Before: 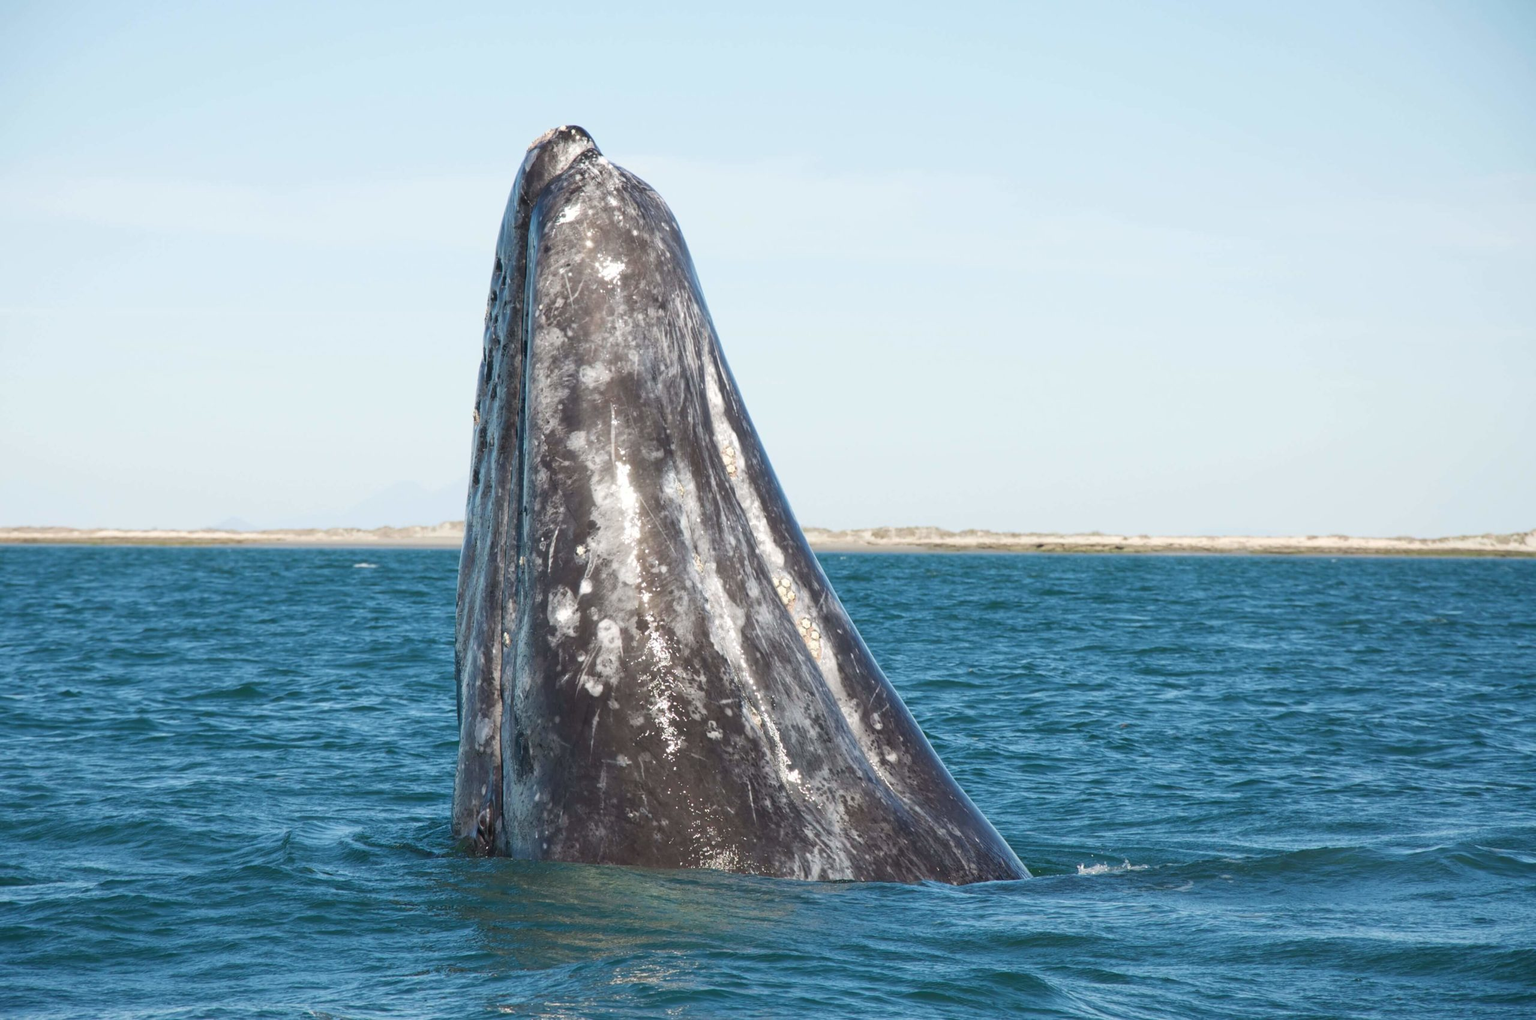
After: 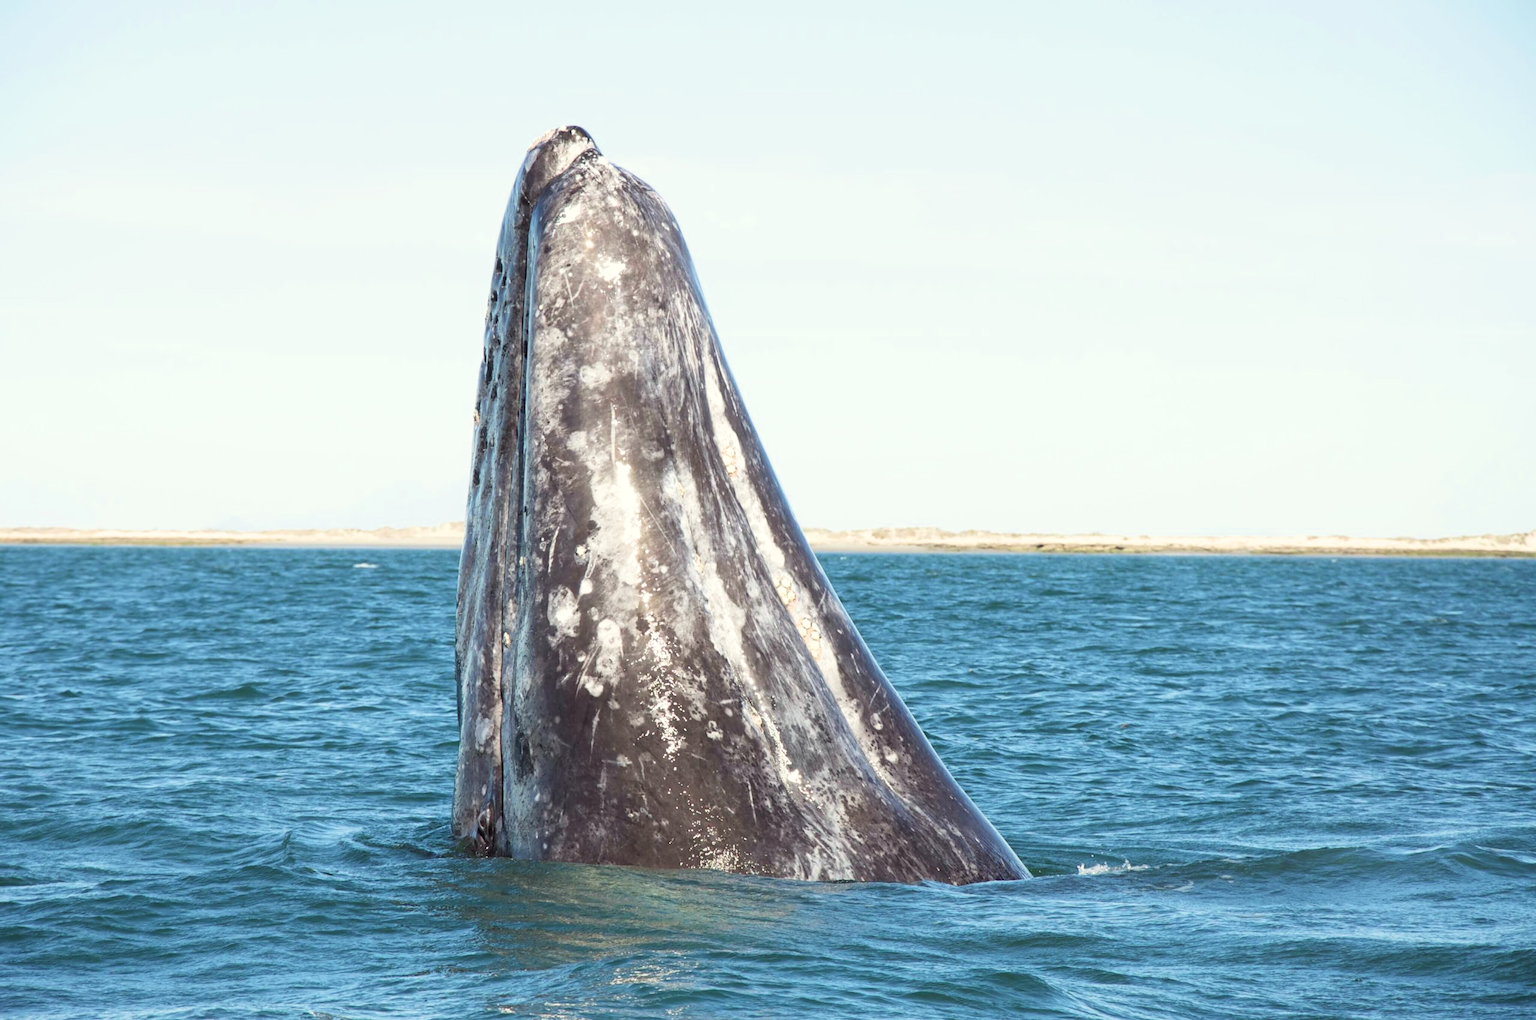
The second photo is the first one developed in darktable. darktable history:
contrast equalizer: y [[0.5, 0.5, 0.472, 0.5, 0.5, 0.5], [0.5 ×6], [0.5 ×6], [0 ×6], [0 ×6]]
exposure: exposure 0.6 EV, compensate highlight preservation false
color correction: highlights a* -1.03, highlights b* 4.63, shadows a* 3.59
filmic rgb: middle gray luminance 21.8%, black relative exposure -14.01 EV, white relative exposure 2.97 EV, target black luminance 0%, hardness 8.86, latitude 60.43%, contrast 1.209, highlights saturation mix 5.75%, shadows ↔ highlights balance 41.83%
